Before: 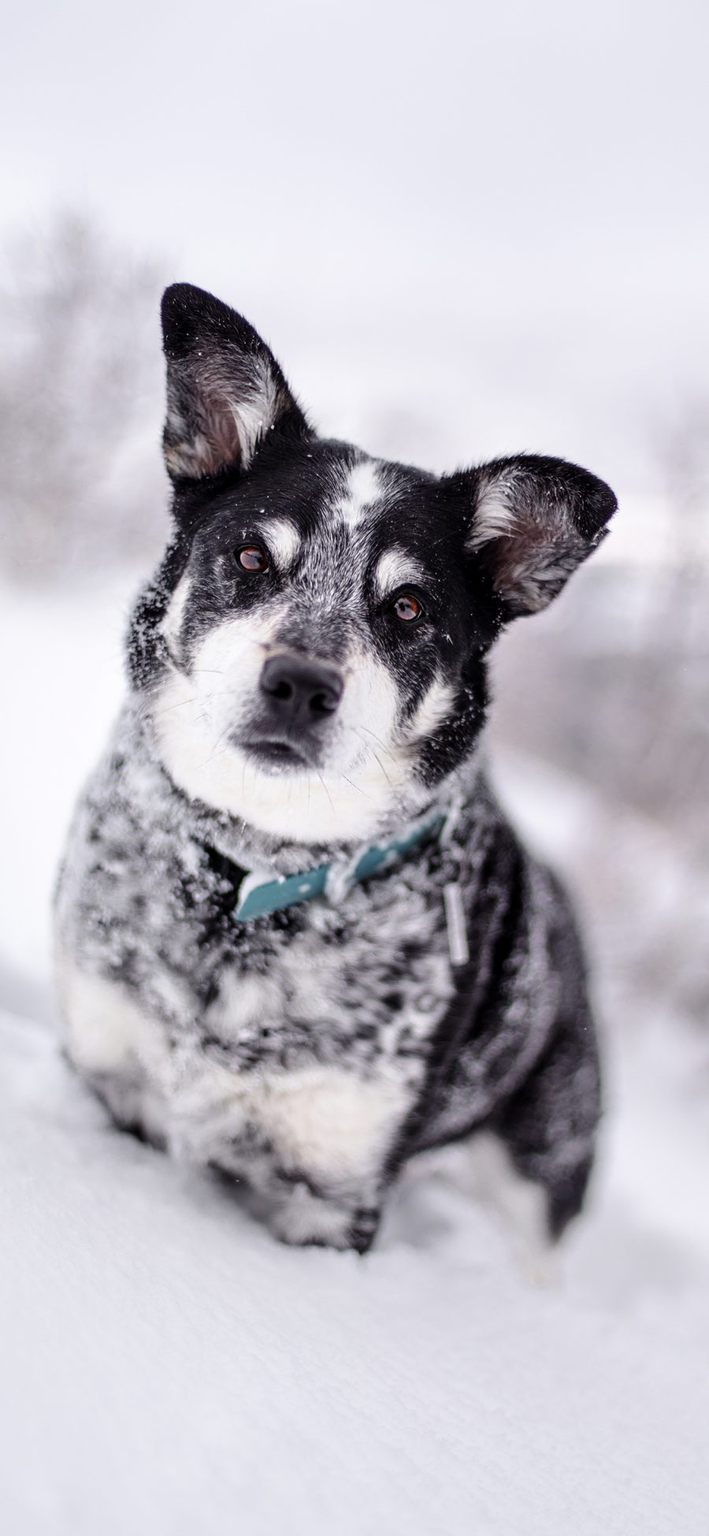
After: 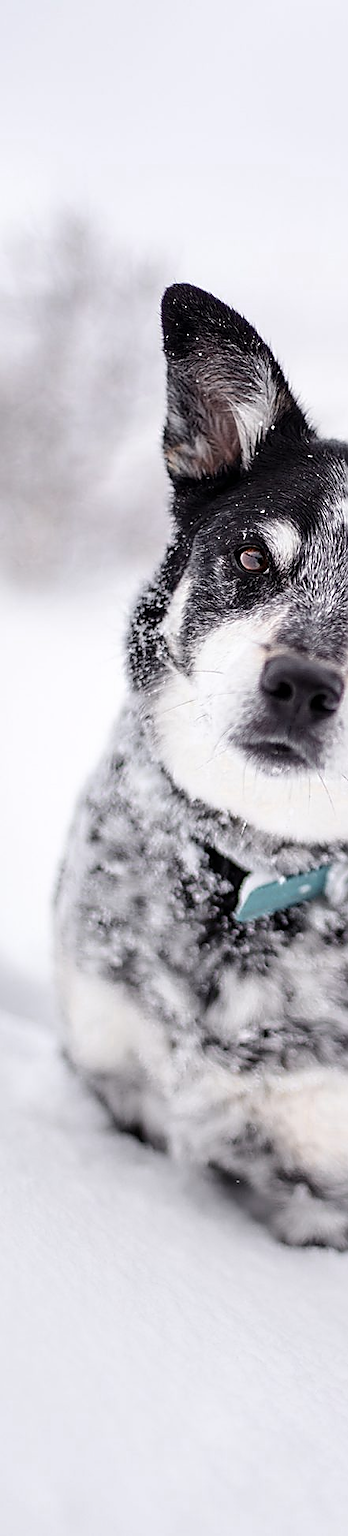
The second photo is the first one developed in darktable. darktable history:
crop and rotate: left 0%, top 0%, right 50.845%
sharpen: radius 1.4, amount 1.25, threshold 0.7
color zones: curves: ch0 [(0.018, 0.548) (0.197, 0.654) (0.425, 0.447) (0.605, 0.658) (0.732, 0.579)]; ch1 [(0.105, 0.531) (0.224, 0.531) (0.386, 0.39) (0.618, 0.456) (0.732, 0.456) (0.956, 0.421)]; ch2 [(0.039, 0.583) (0.215, 0.465) (0.399, 0.544) (0.465, 0.548) (0.614, 0.447) (0.724, 0.43) (0.882, 0.623) (0.956, 0.632)]
